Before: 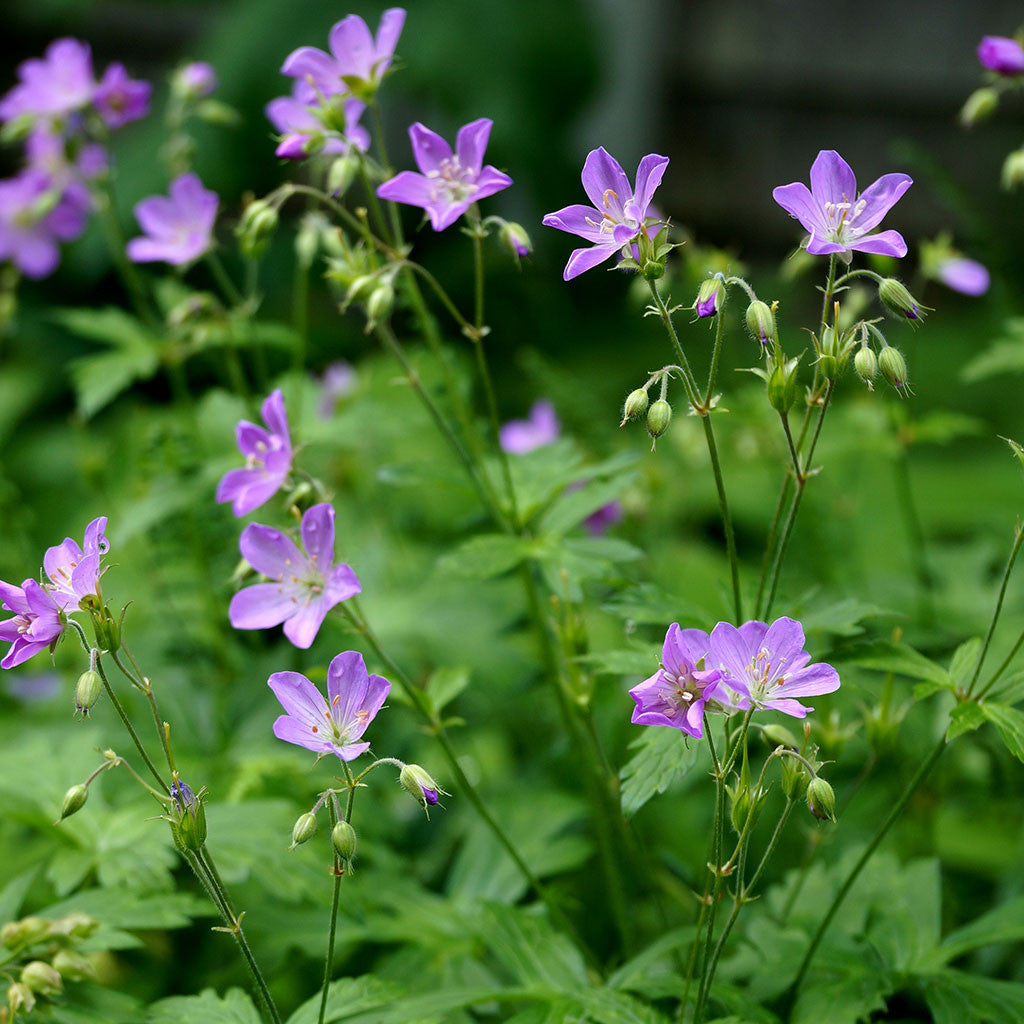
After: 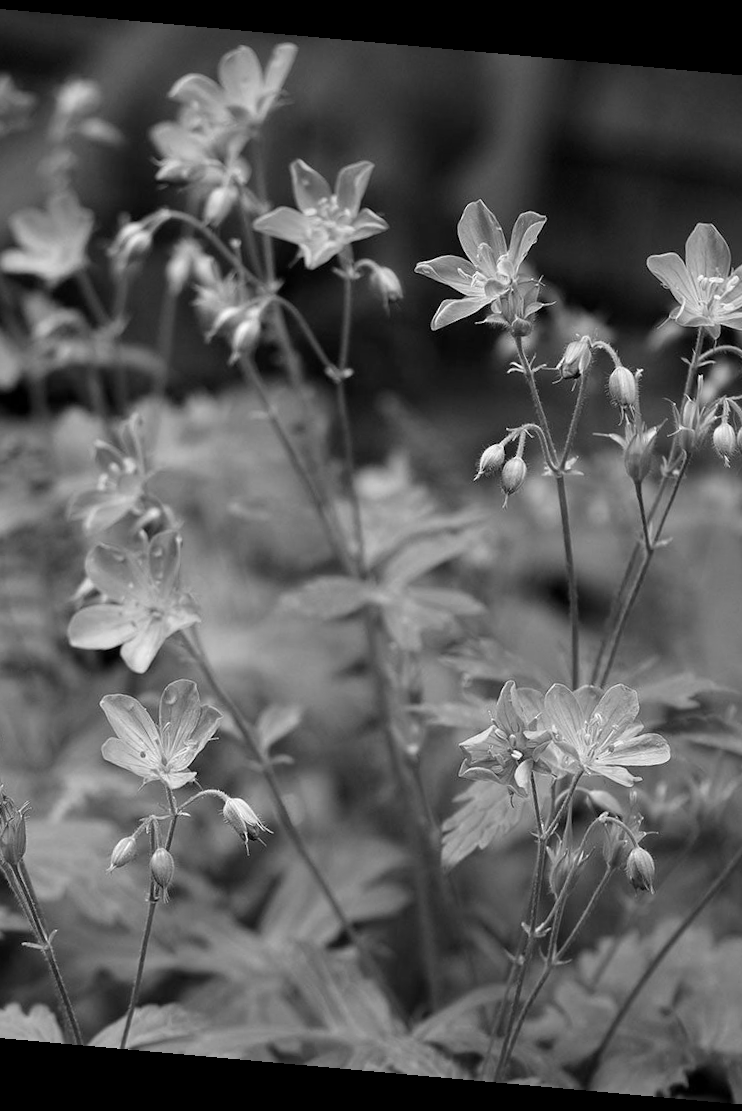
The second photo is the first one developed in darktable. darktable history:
color contrast: green-magenta contrast 0, blue-yellow contrast 0
crop and rotate: left 17.732%, right 15.423%
rotate and perspective: rotation 5.12°, automatic cropping off
